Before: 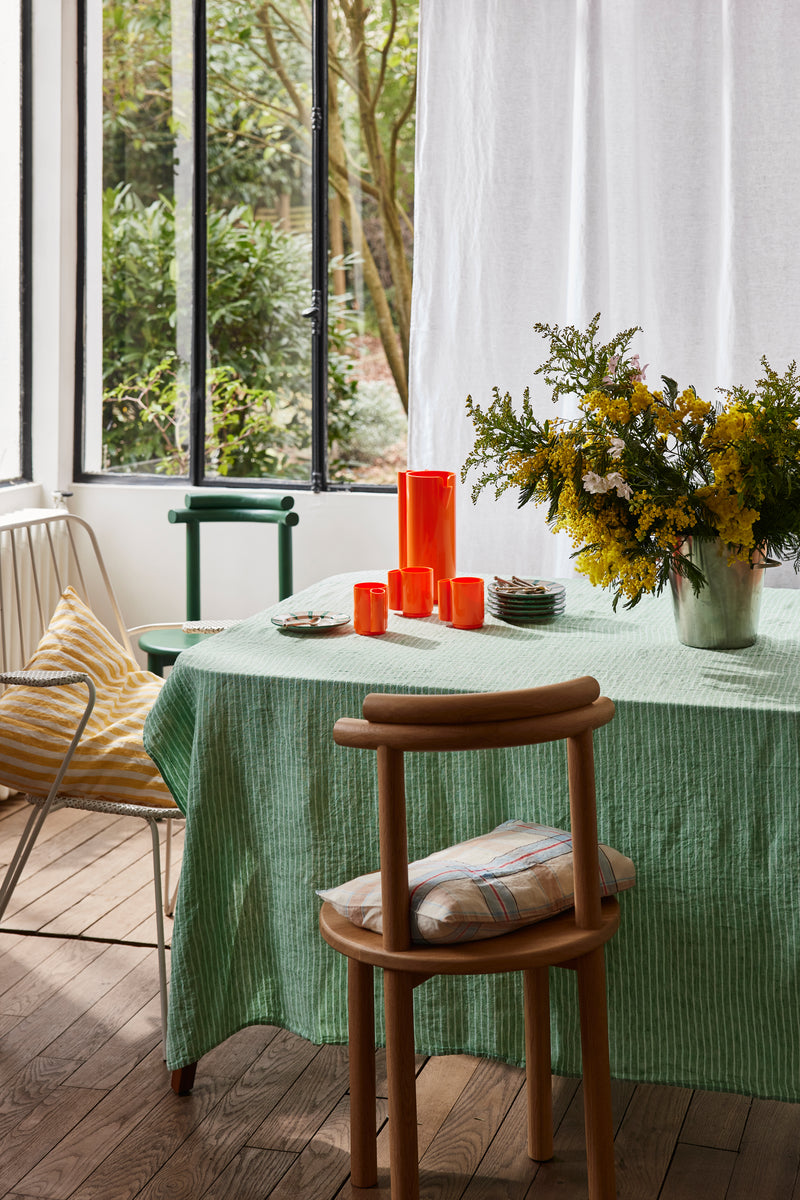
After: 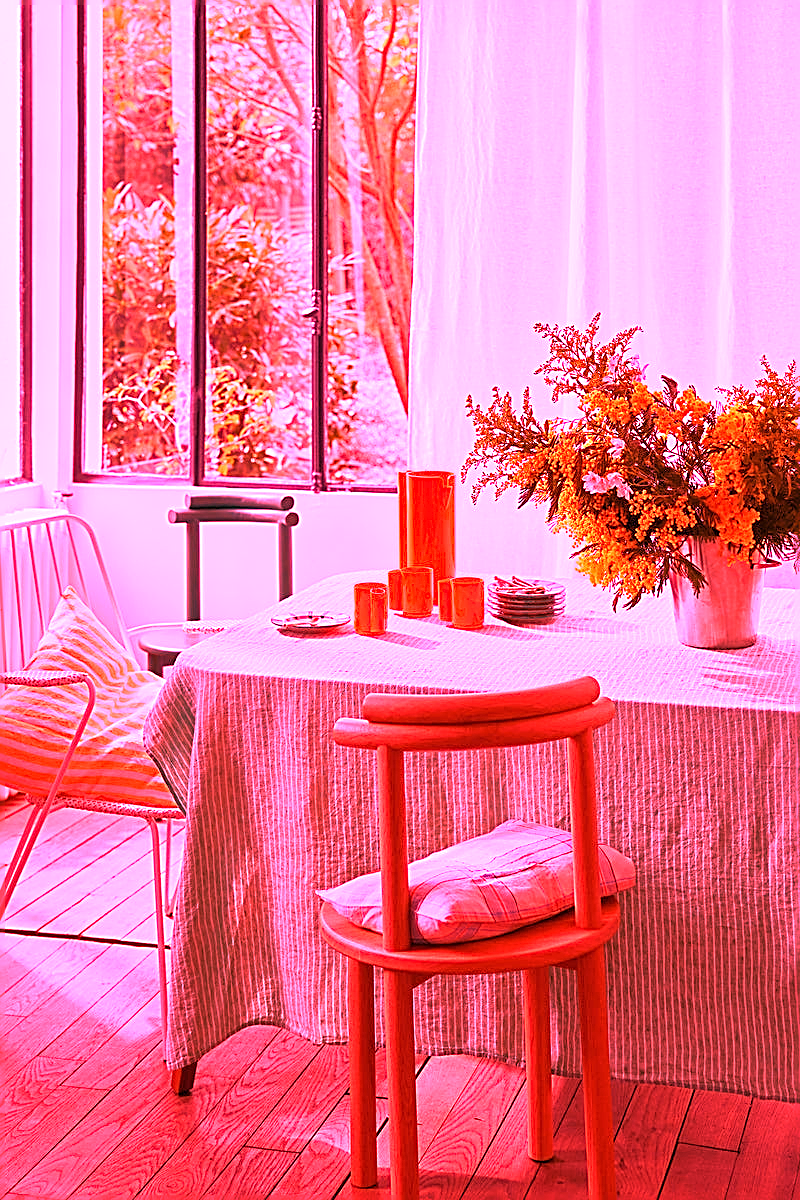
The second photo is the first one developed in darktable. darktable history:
white balance: red 4.26, blue 1.802
tone equalizer: -8 EV 0.25 EV, -7 EV 0.417 EV, -6 EV 0.417 EV, -5 EV 0.25 EV, -3 EV -0.25 EV, -2 EV -0.417 EV, -1 EV -0.417 EV, +0 EV -0.25 EV, edges refinement/feathering 500, mask exposure compensation -1.57 EV, preserve details guided filter
sharpen: on, module defaults
